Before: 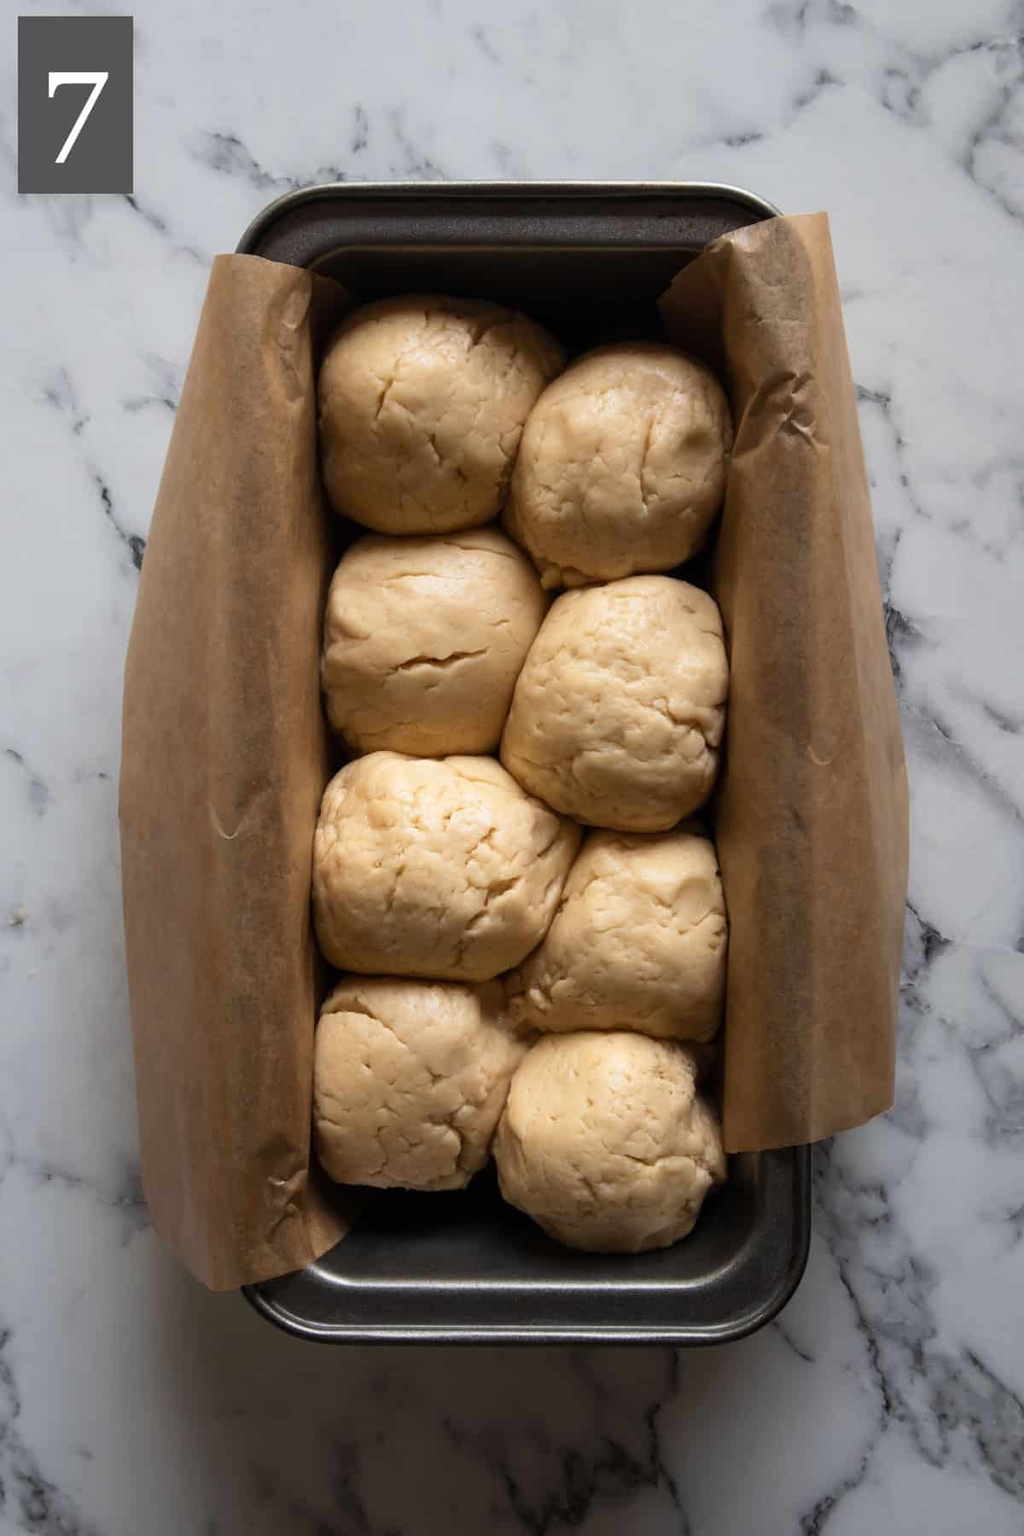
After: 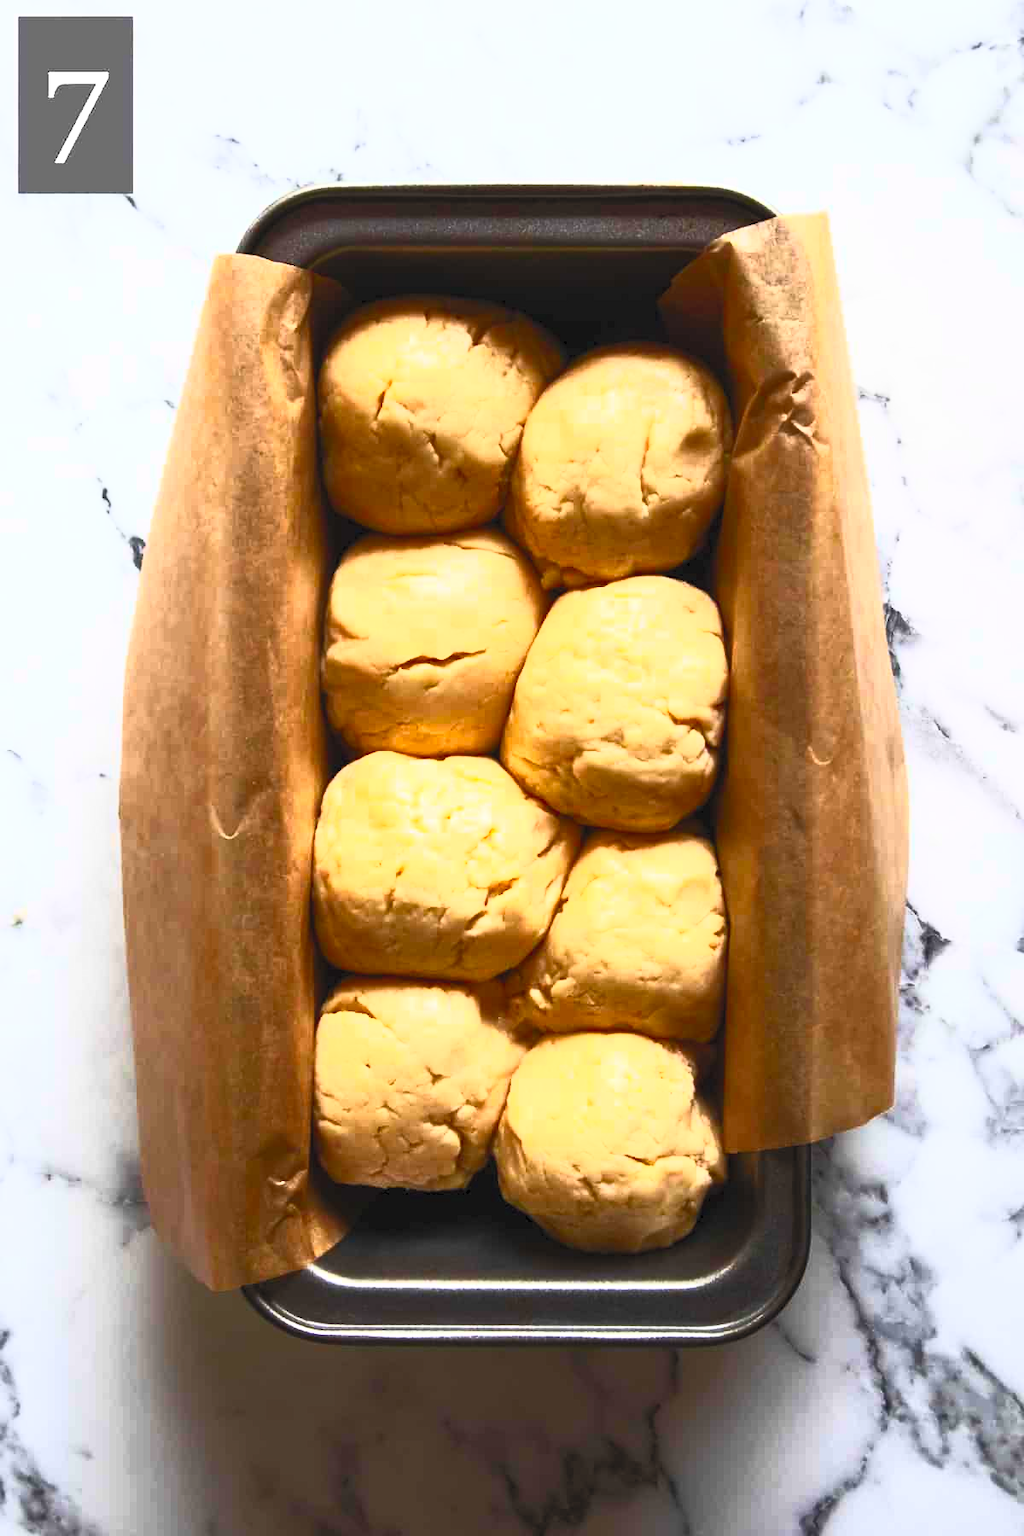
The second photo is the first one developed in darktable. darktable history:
contrast brightness saturation: contrast 0.998, brightness 0.982, saturation 0.982
